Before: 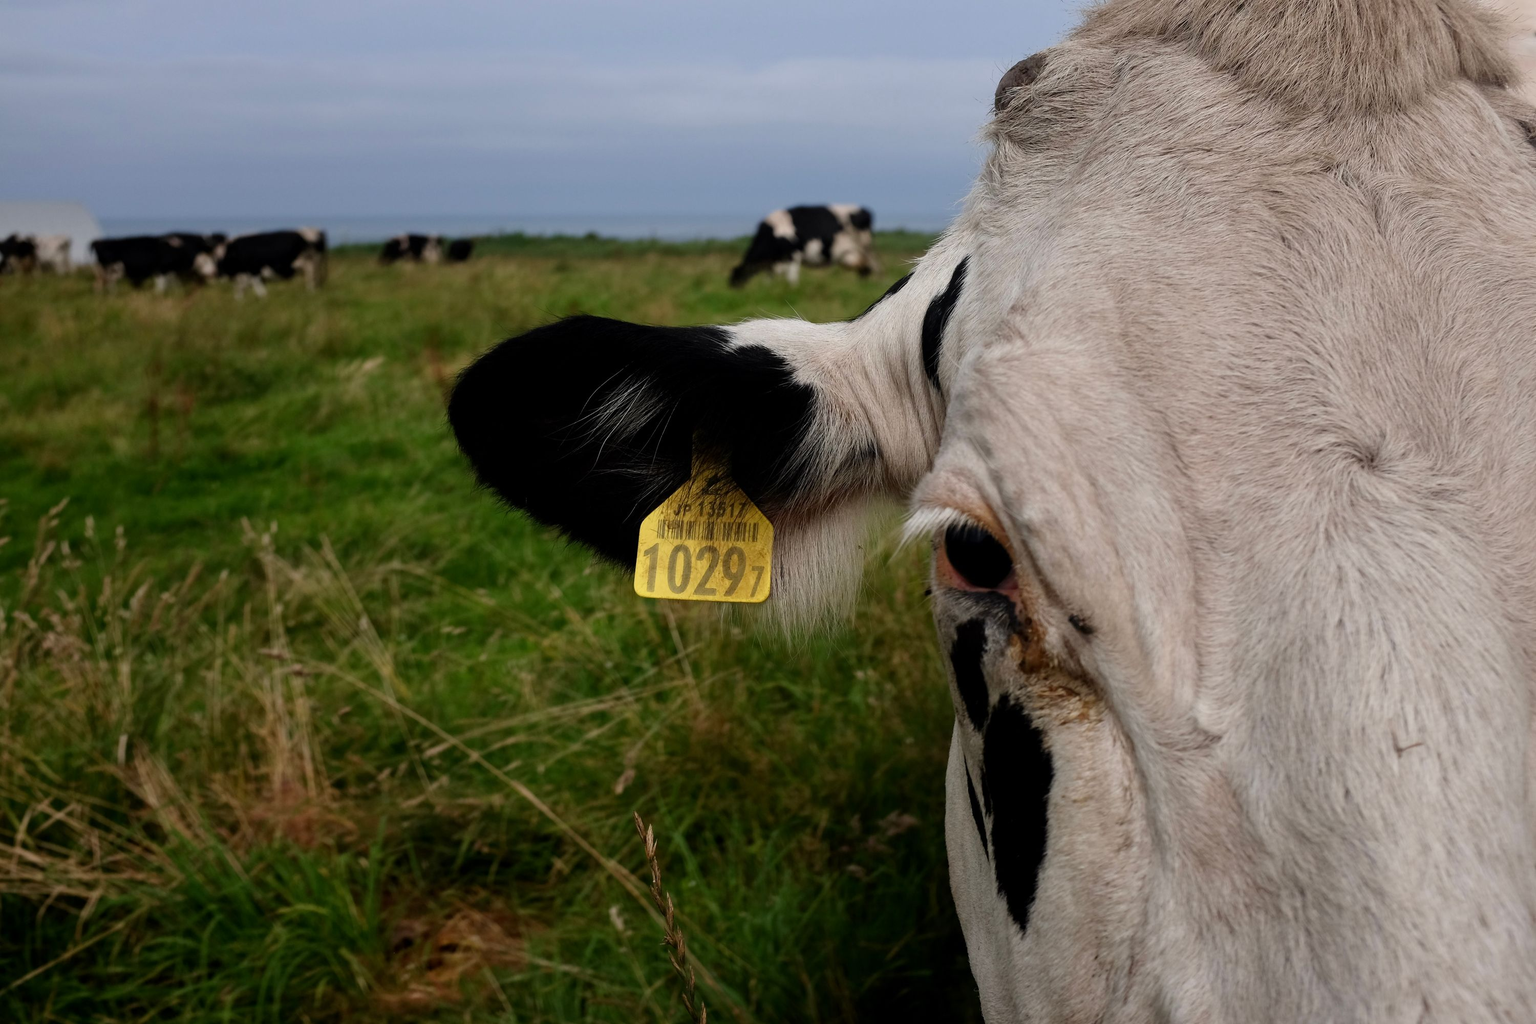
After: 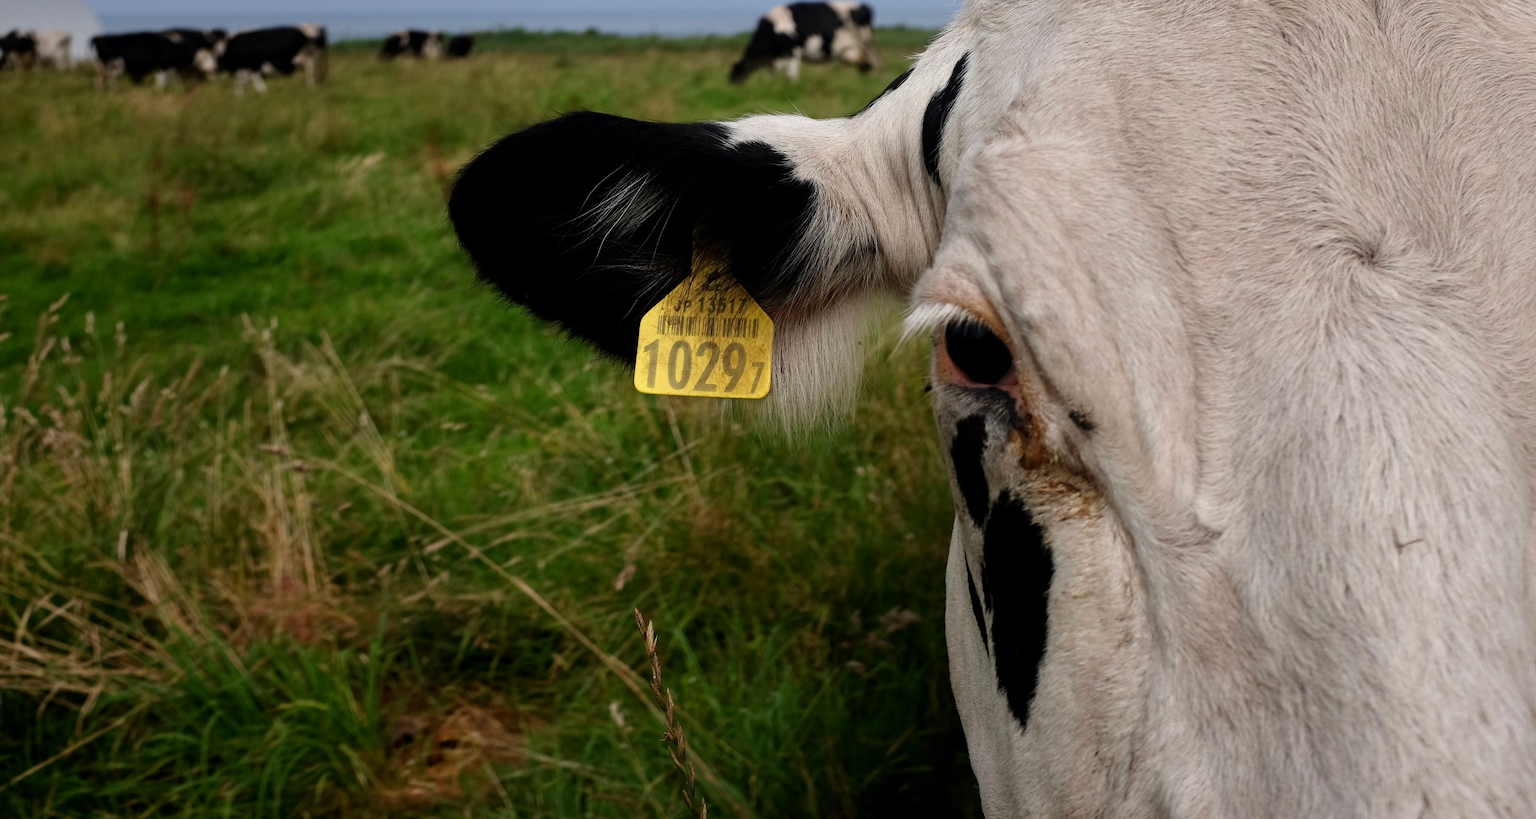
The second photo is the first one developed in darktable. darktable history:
exposure: exposure 0.2 EV, compensate highlight preservation false
crop and rotate: top 19.998%
